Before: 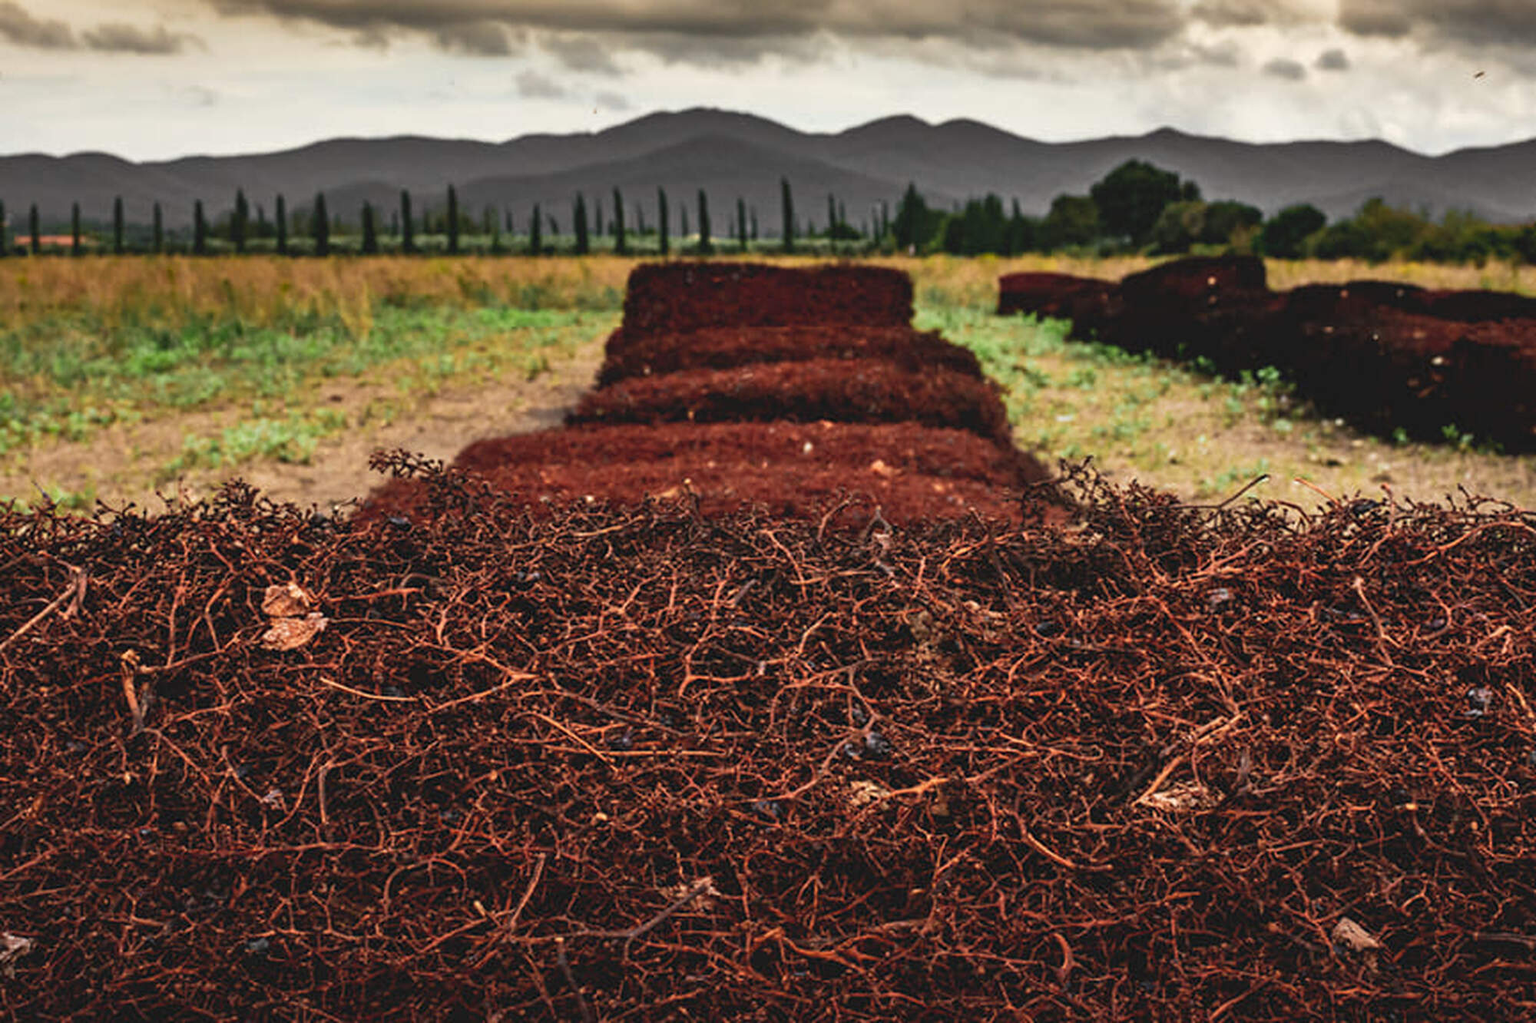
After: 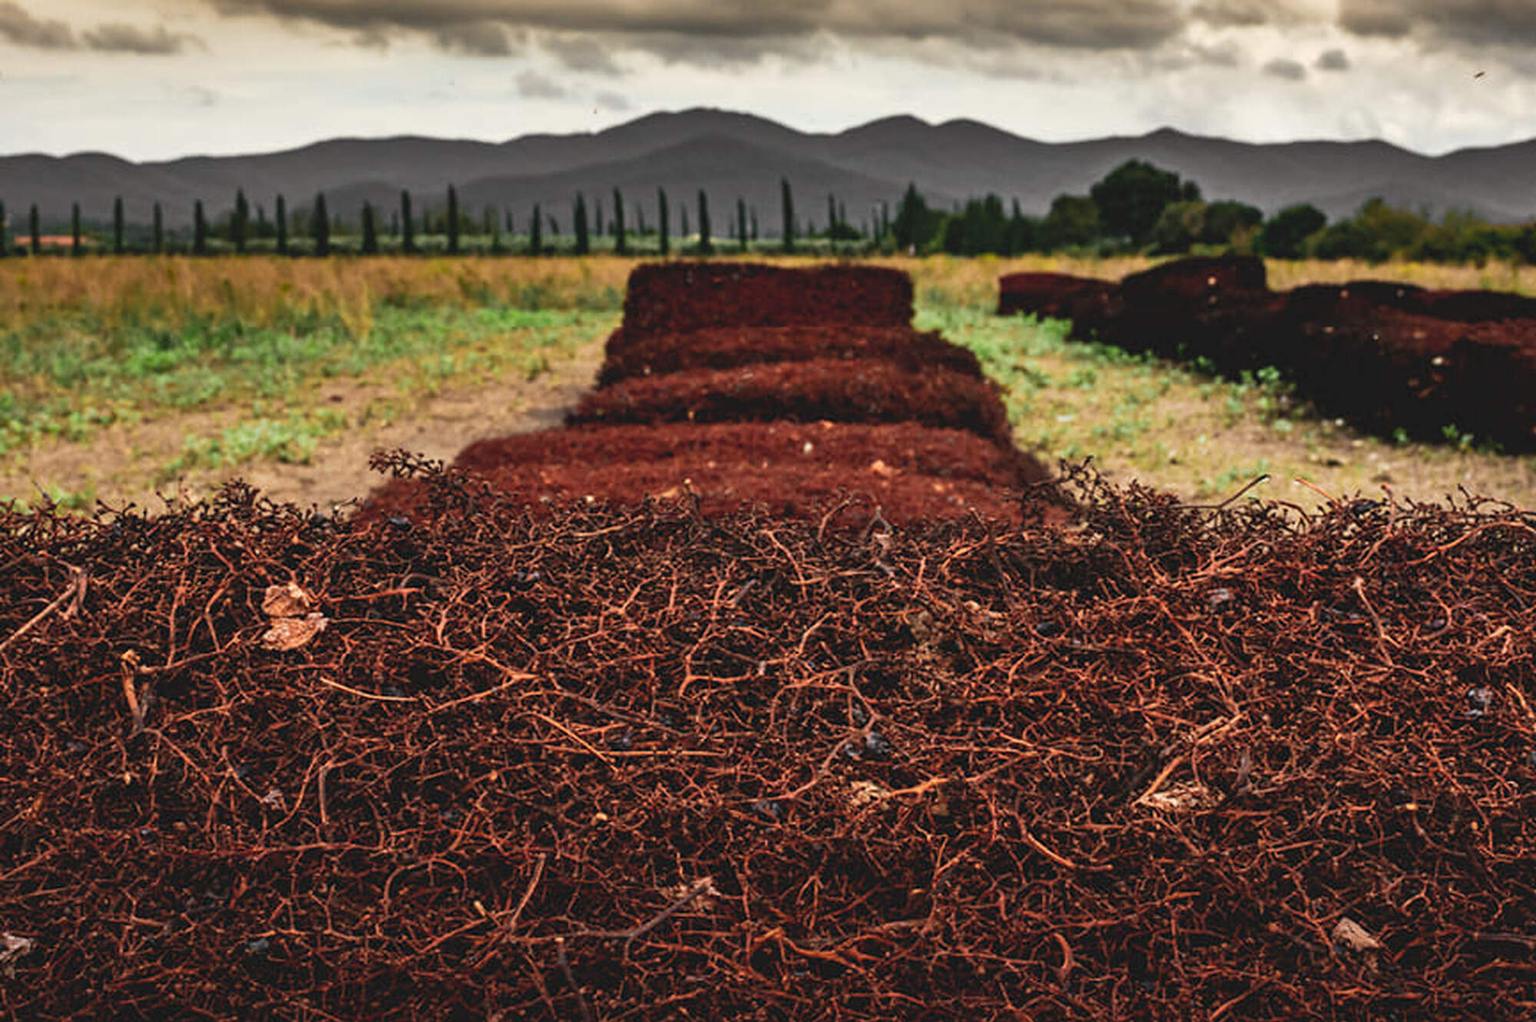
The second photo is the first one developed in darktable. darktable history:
color balance: contrast fulcrum 17.78%
